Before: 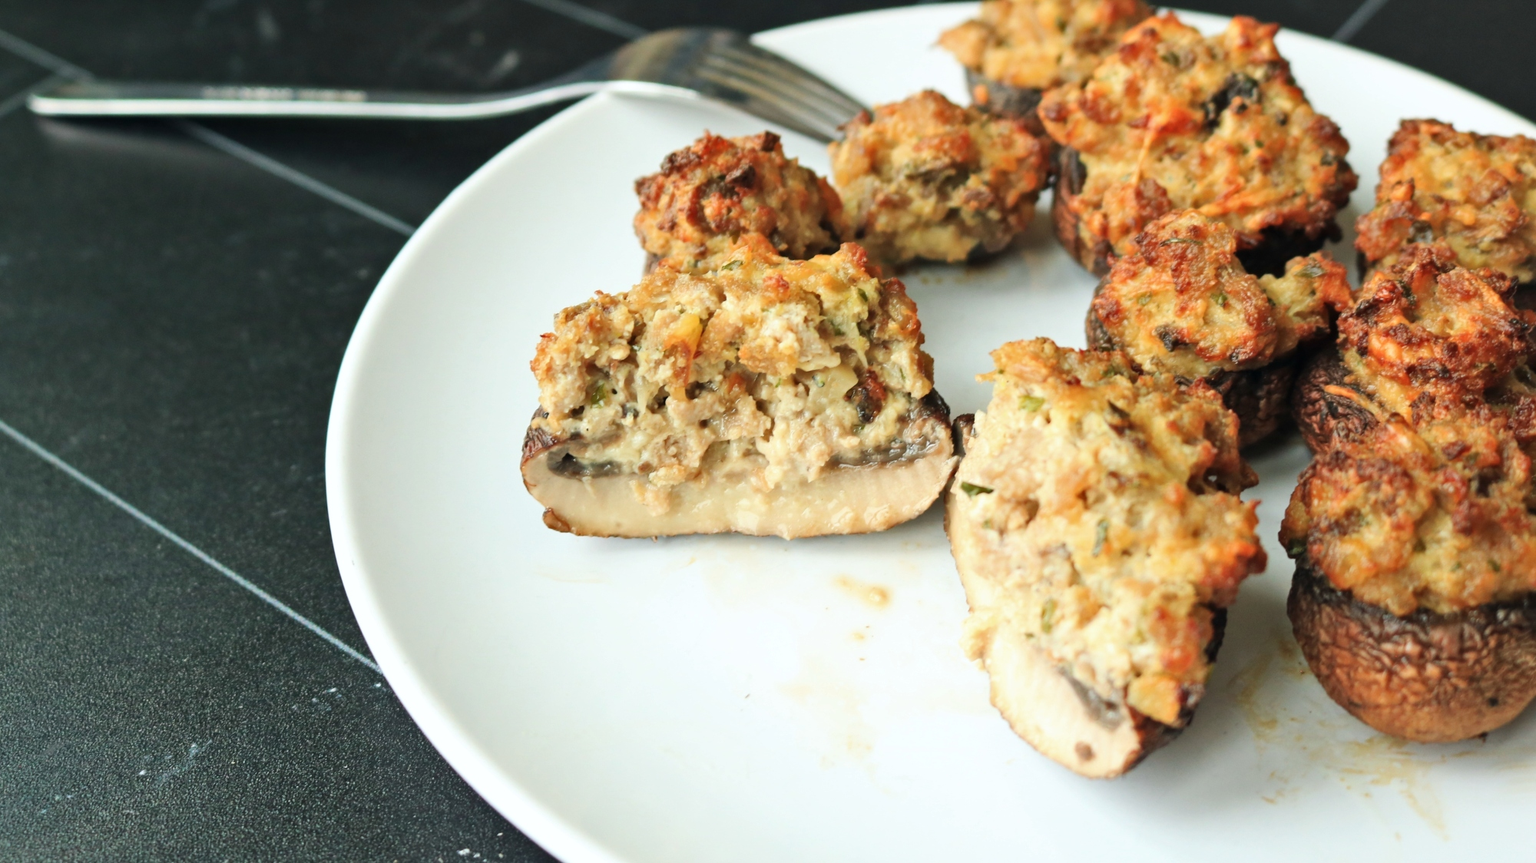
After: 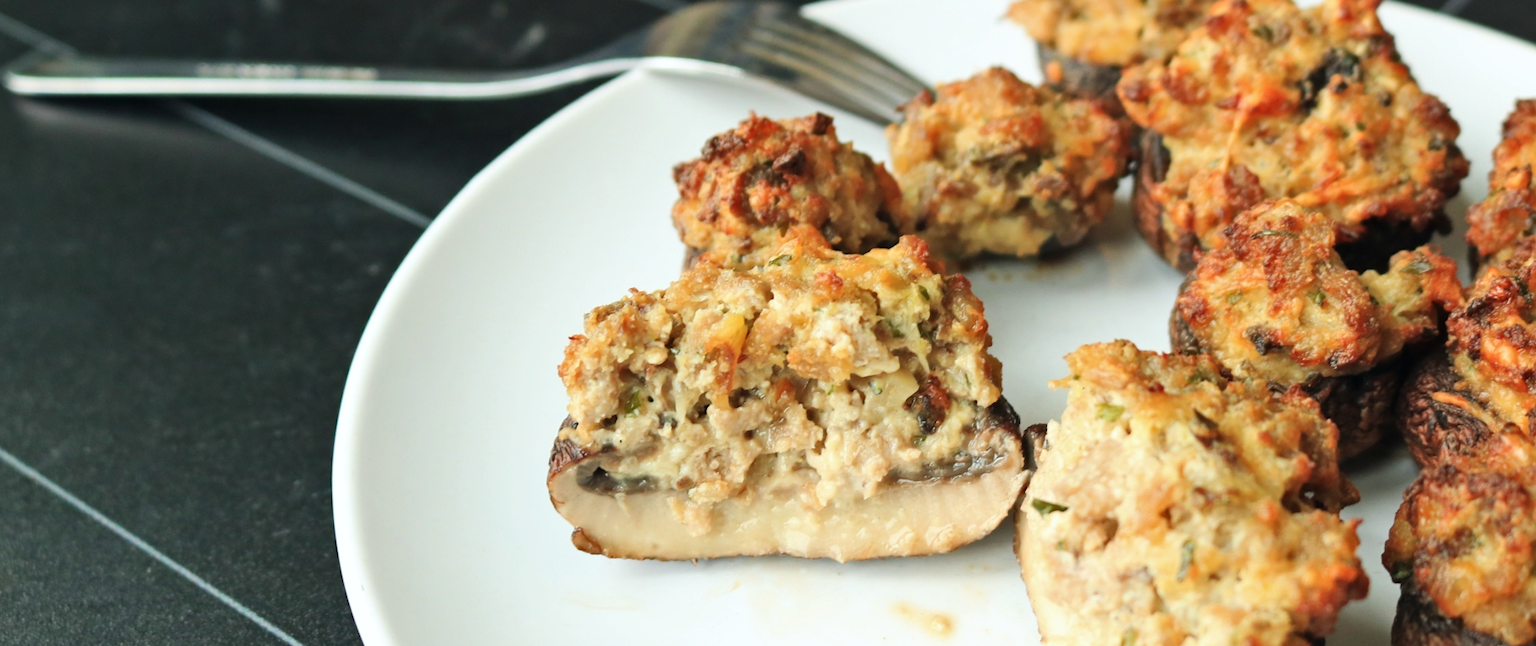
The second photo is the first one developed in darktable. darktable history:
crop: left 1.57%, top 3.459%, right 7.595%, bottom 28.511%
